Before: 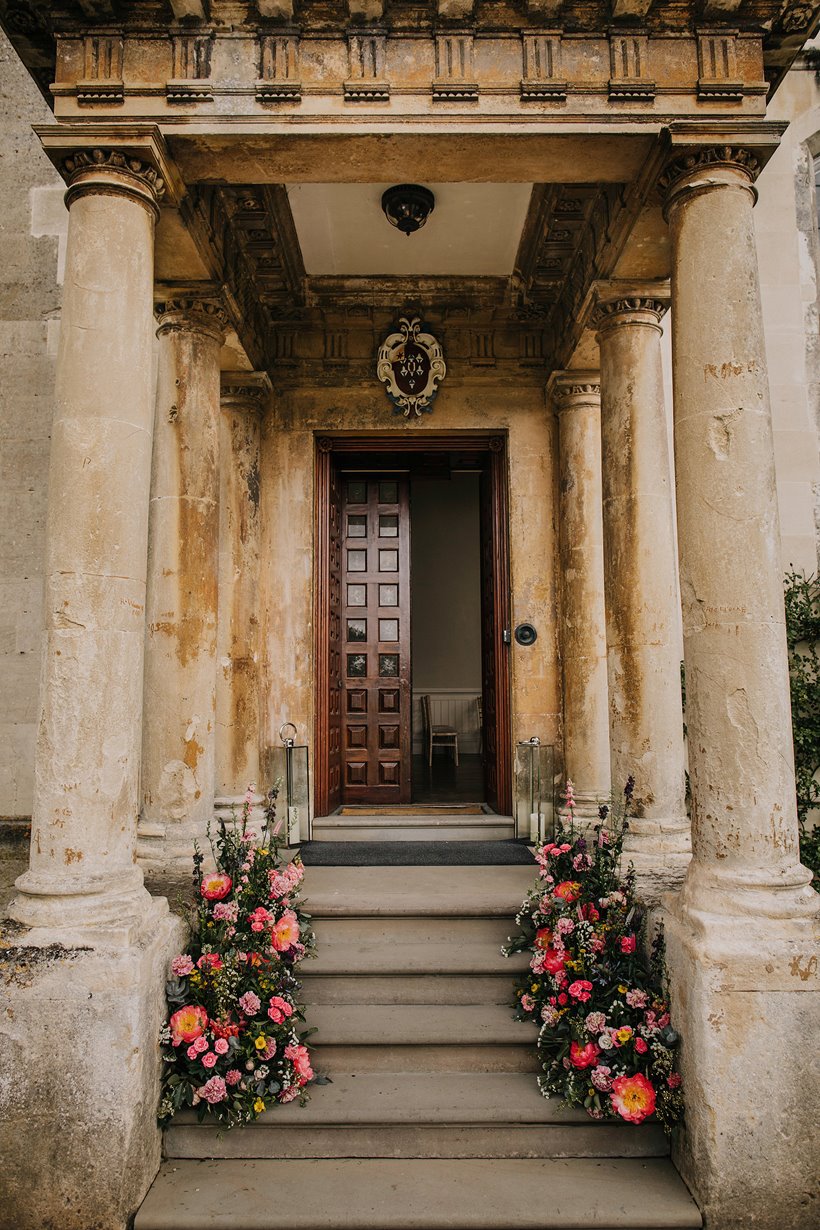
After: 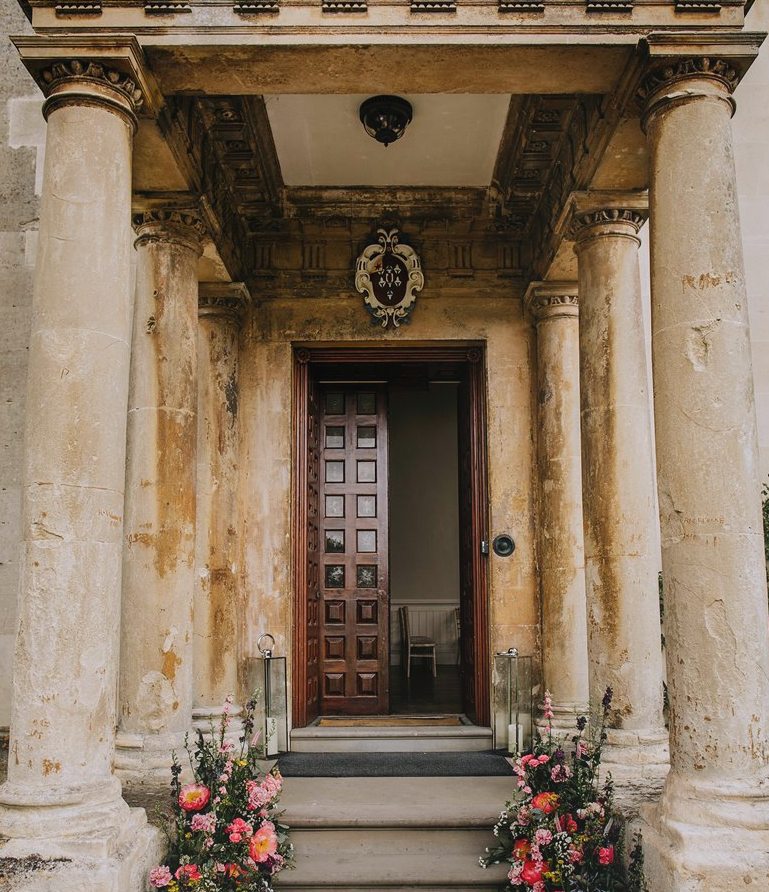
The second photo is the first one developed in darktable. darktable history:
white balance: red 0.974, blue 1.044
crop: left 2.737%, top 7.287%, right 3.421%, bottom 20.179%
bloom: size 40%
